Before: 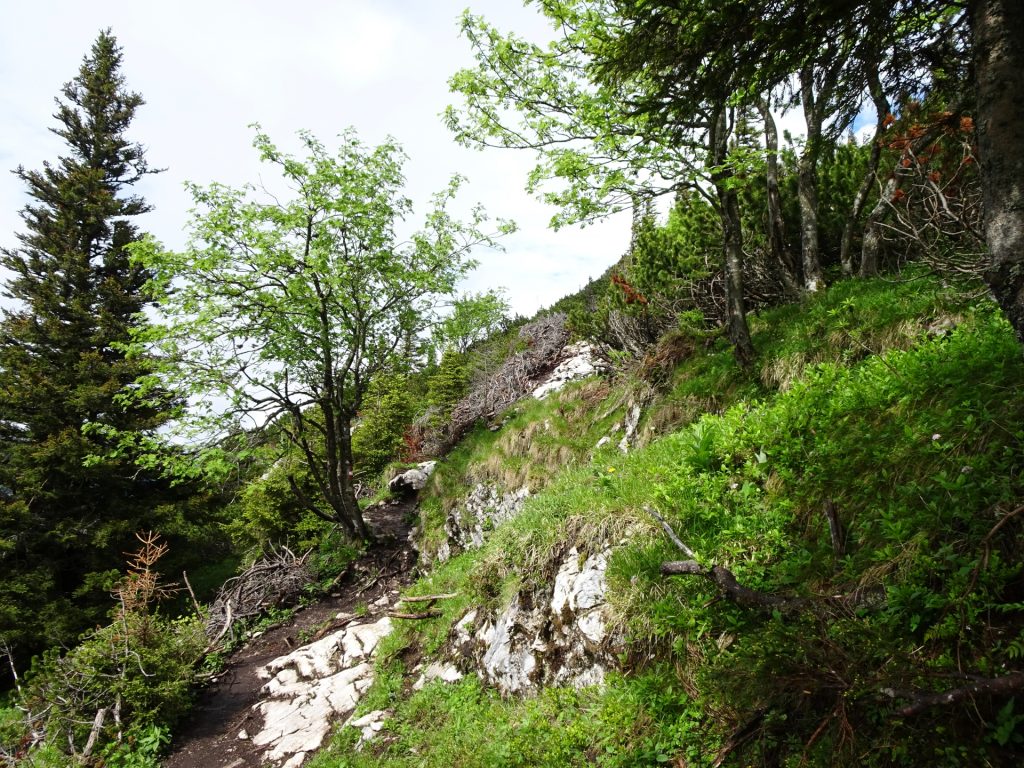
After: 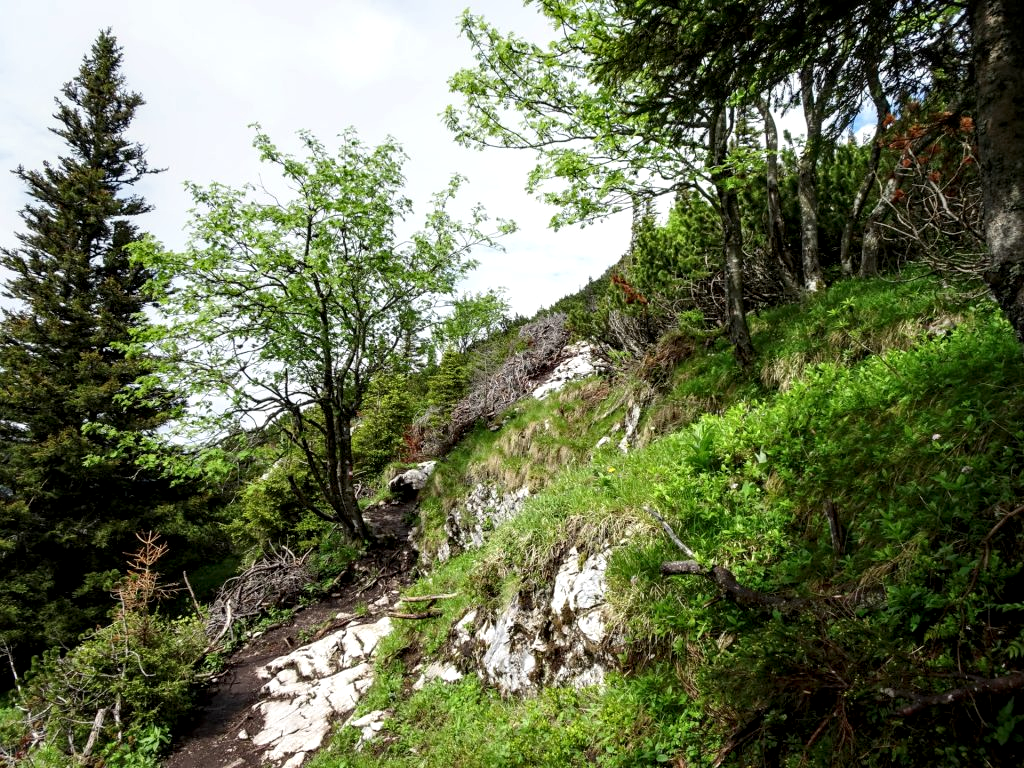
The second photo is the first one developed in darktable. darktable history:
local contrast: highlights 28%, shadows 73%, midtone range 0.746
